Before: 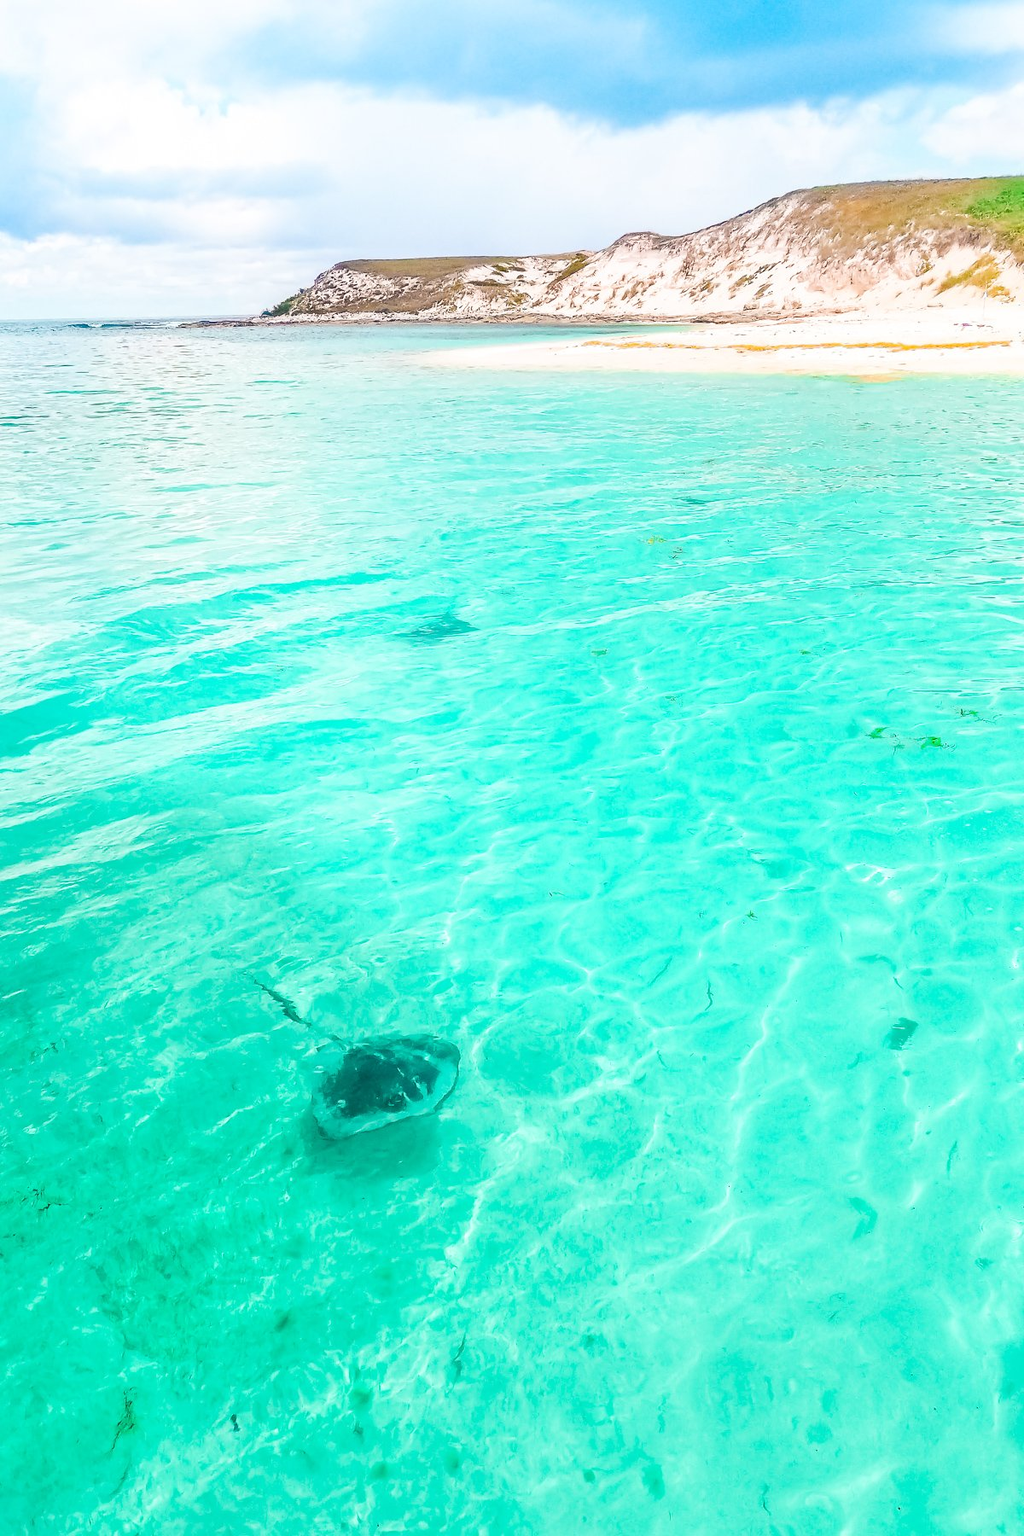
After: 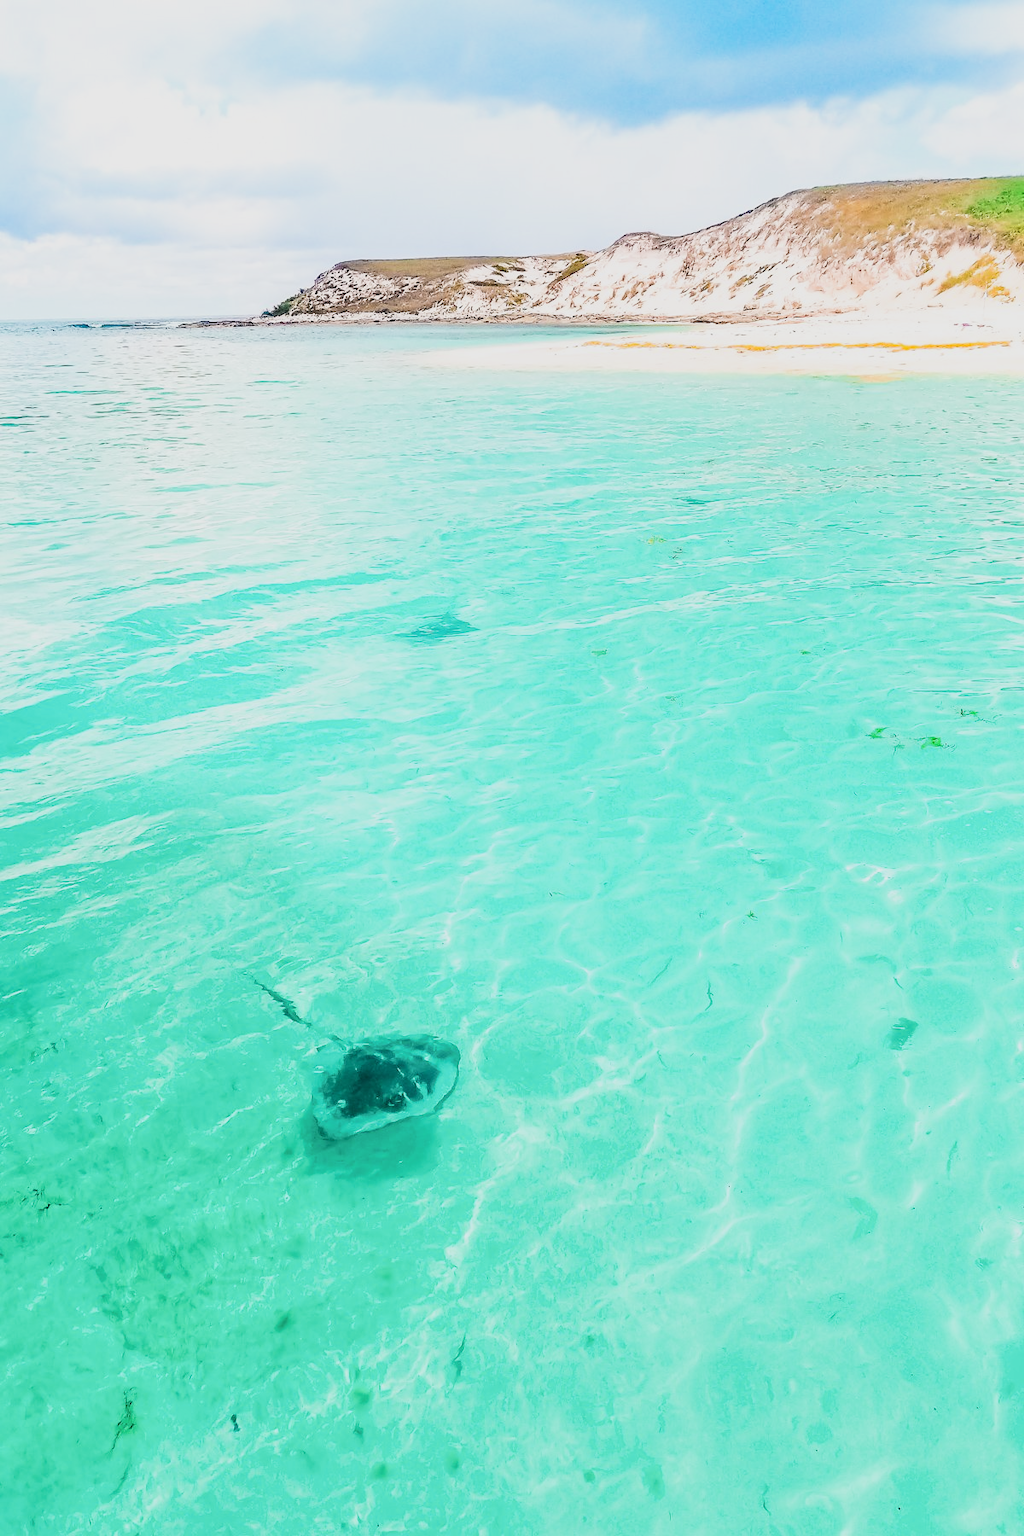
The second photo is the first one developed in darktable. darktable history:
filmic rgb: black relative exposure -5.08 EV, white relative exposure 3.96 EV, hardness 2.9, contrast 1.386, highlights saturation mix -31.4%, iterations of high-quality reconstruction 0
